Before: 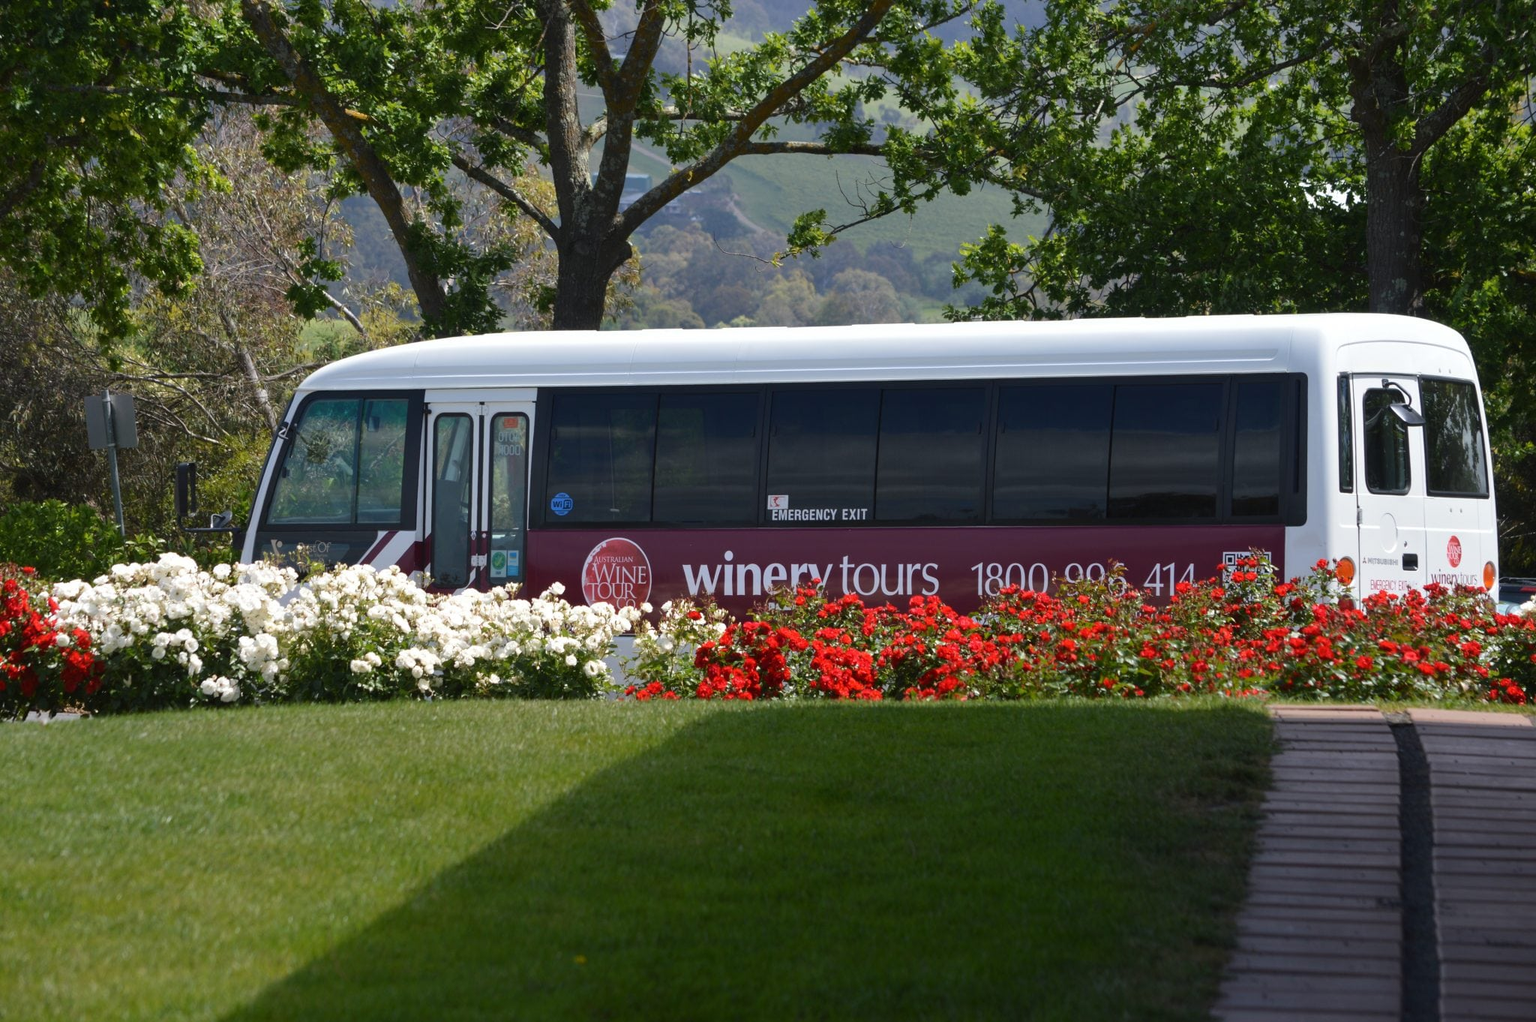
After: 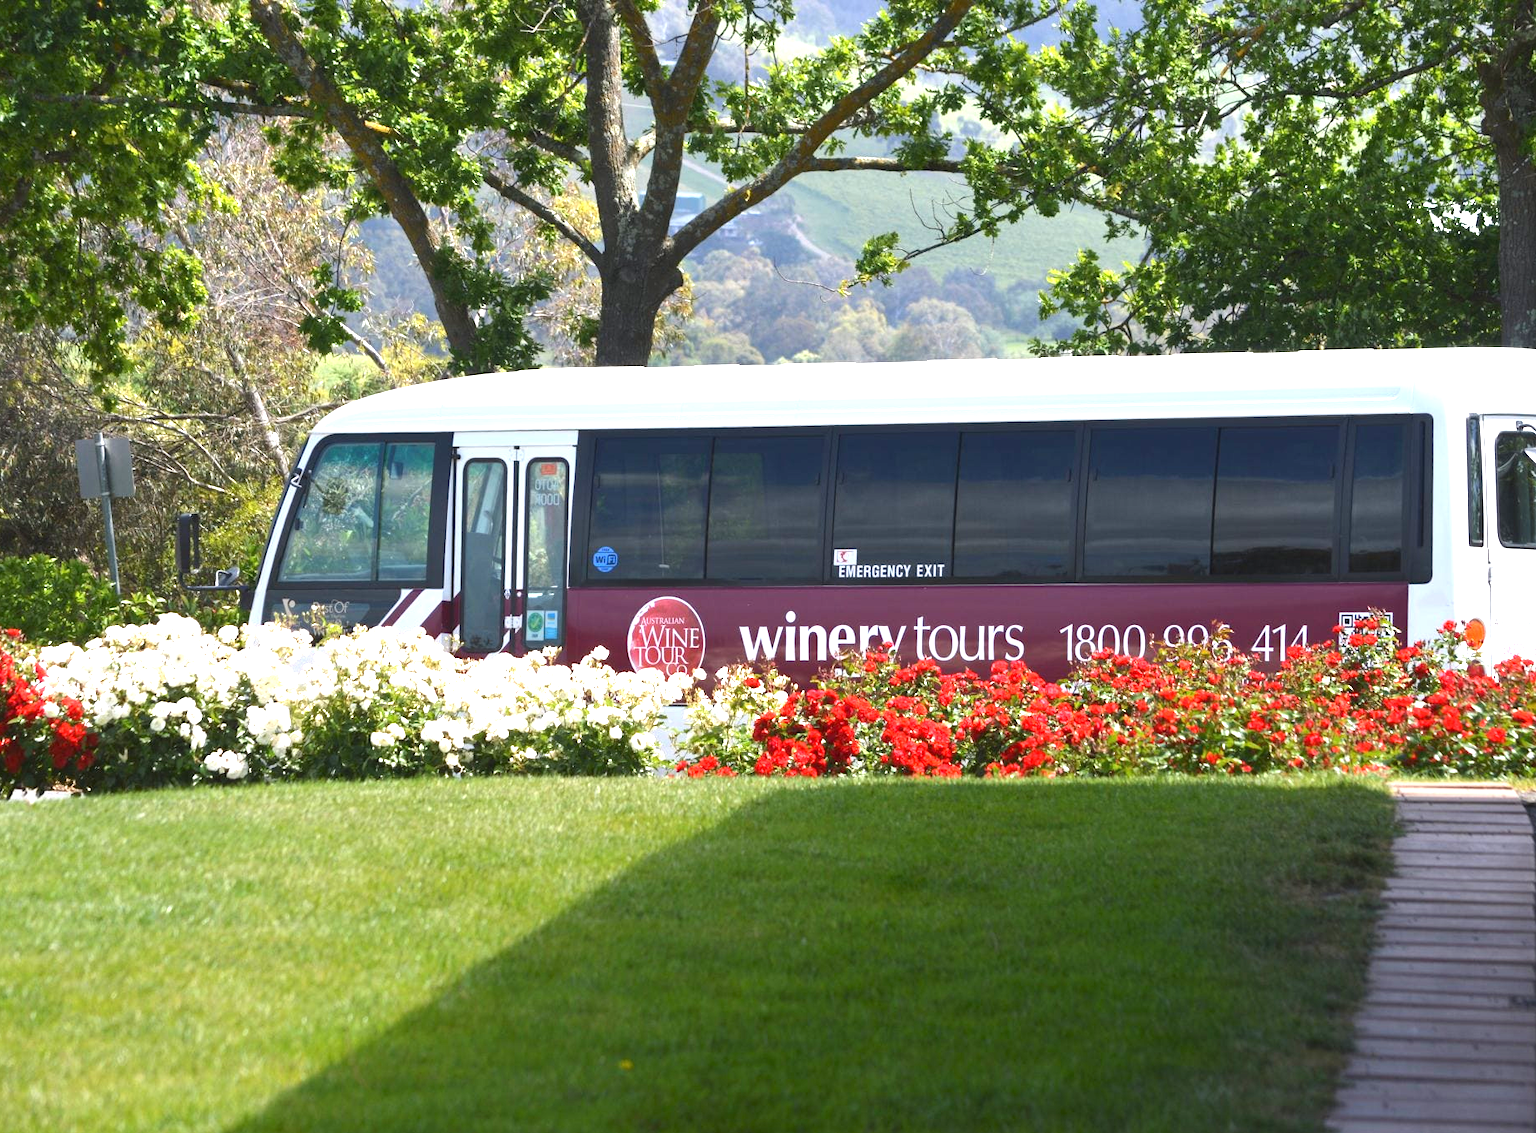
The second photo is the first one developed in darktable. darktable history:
crop and rotate: left 1.088%, right 8.807%
exposure: black level correction 0, exposure 1.5 EV, compensate highlight preservation false
